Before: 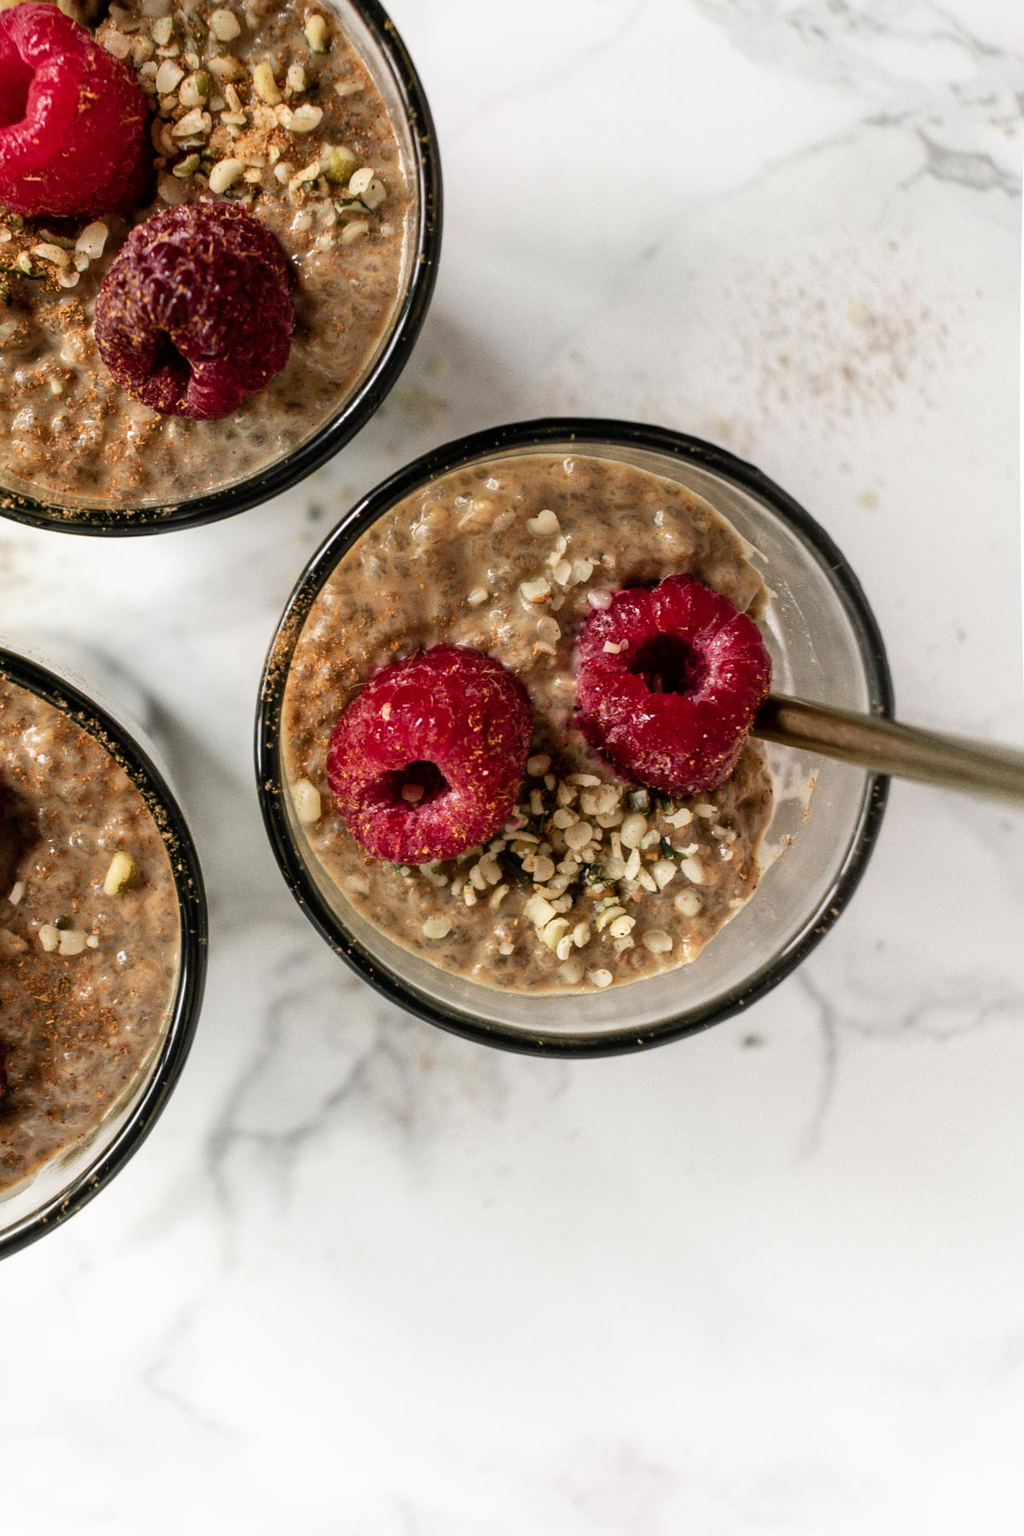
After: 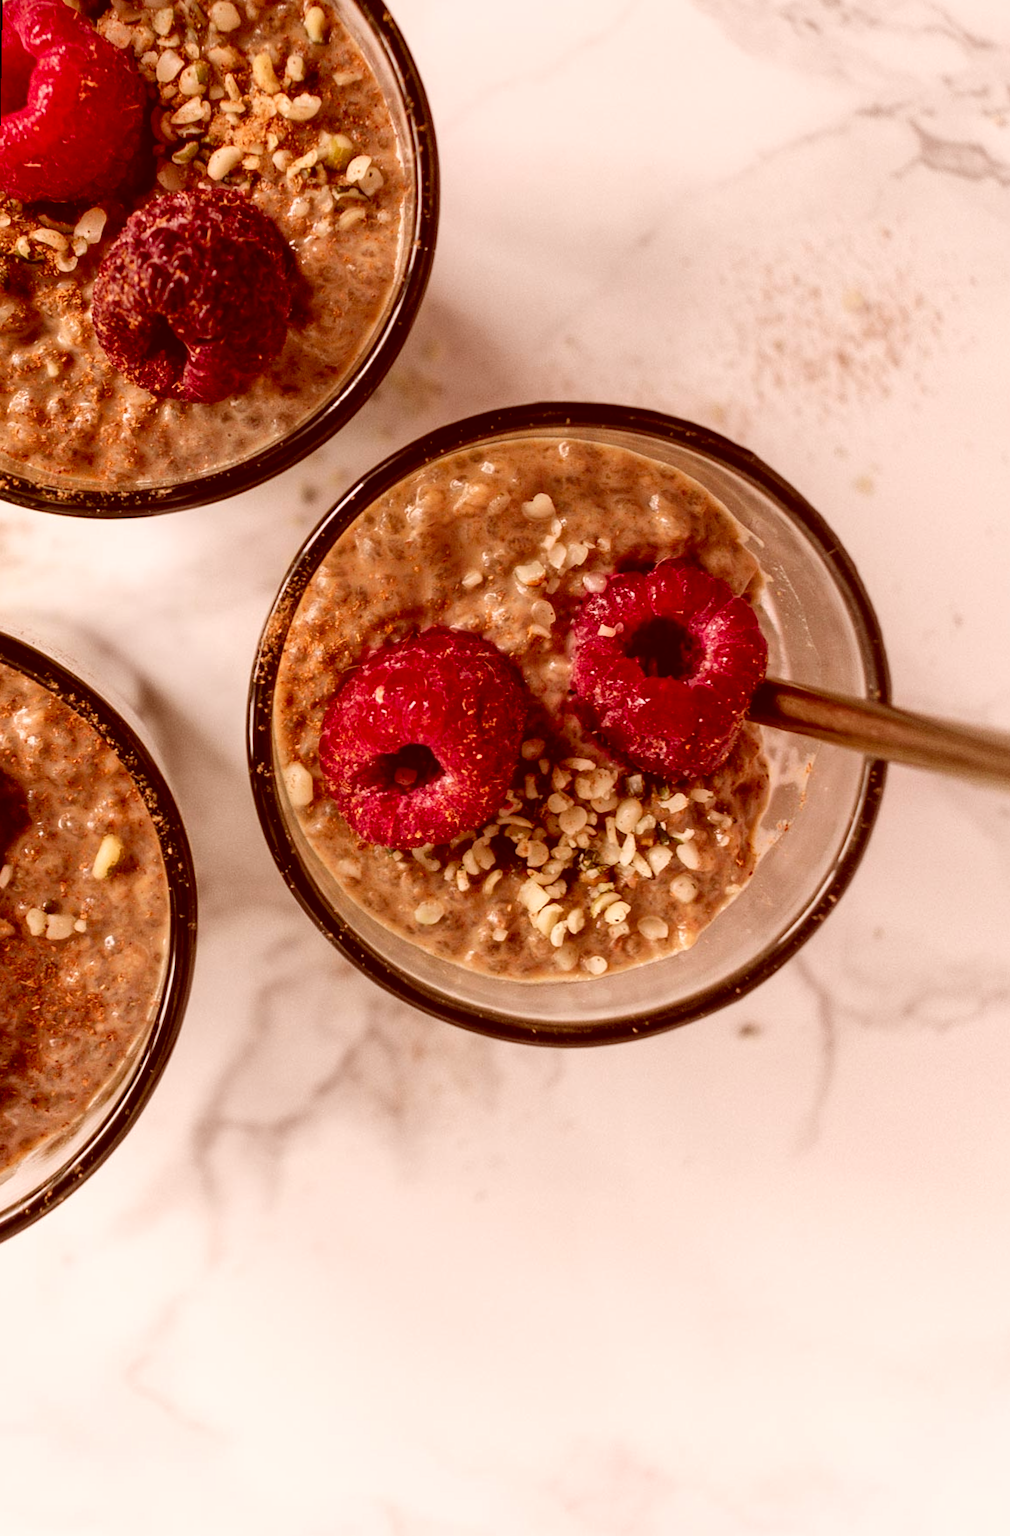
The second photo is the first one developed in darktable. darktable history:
color correction: highlights a* 9.03, highlights b* 8.71, shadows a* 40, shadows b* 40, saturation 0.8
rotate and perspective: rotation 0.226°, lens shift (vertical) -0.042, crop left 0.023, crop right 0.982, crop top 0.006, crop bottom 0.994
